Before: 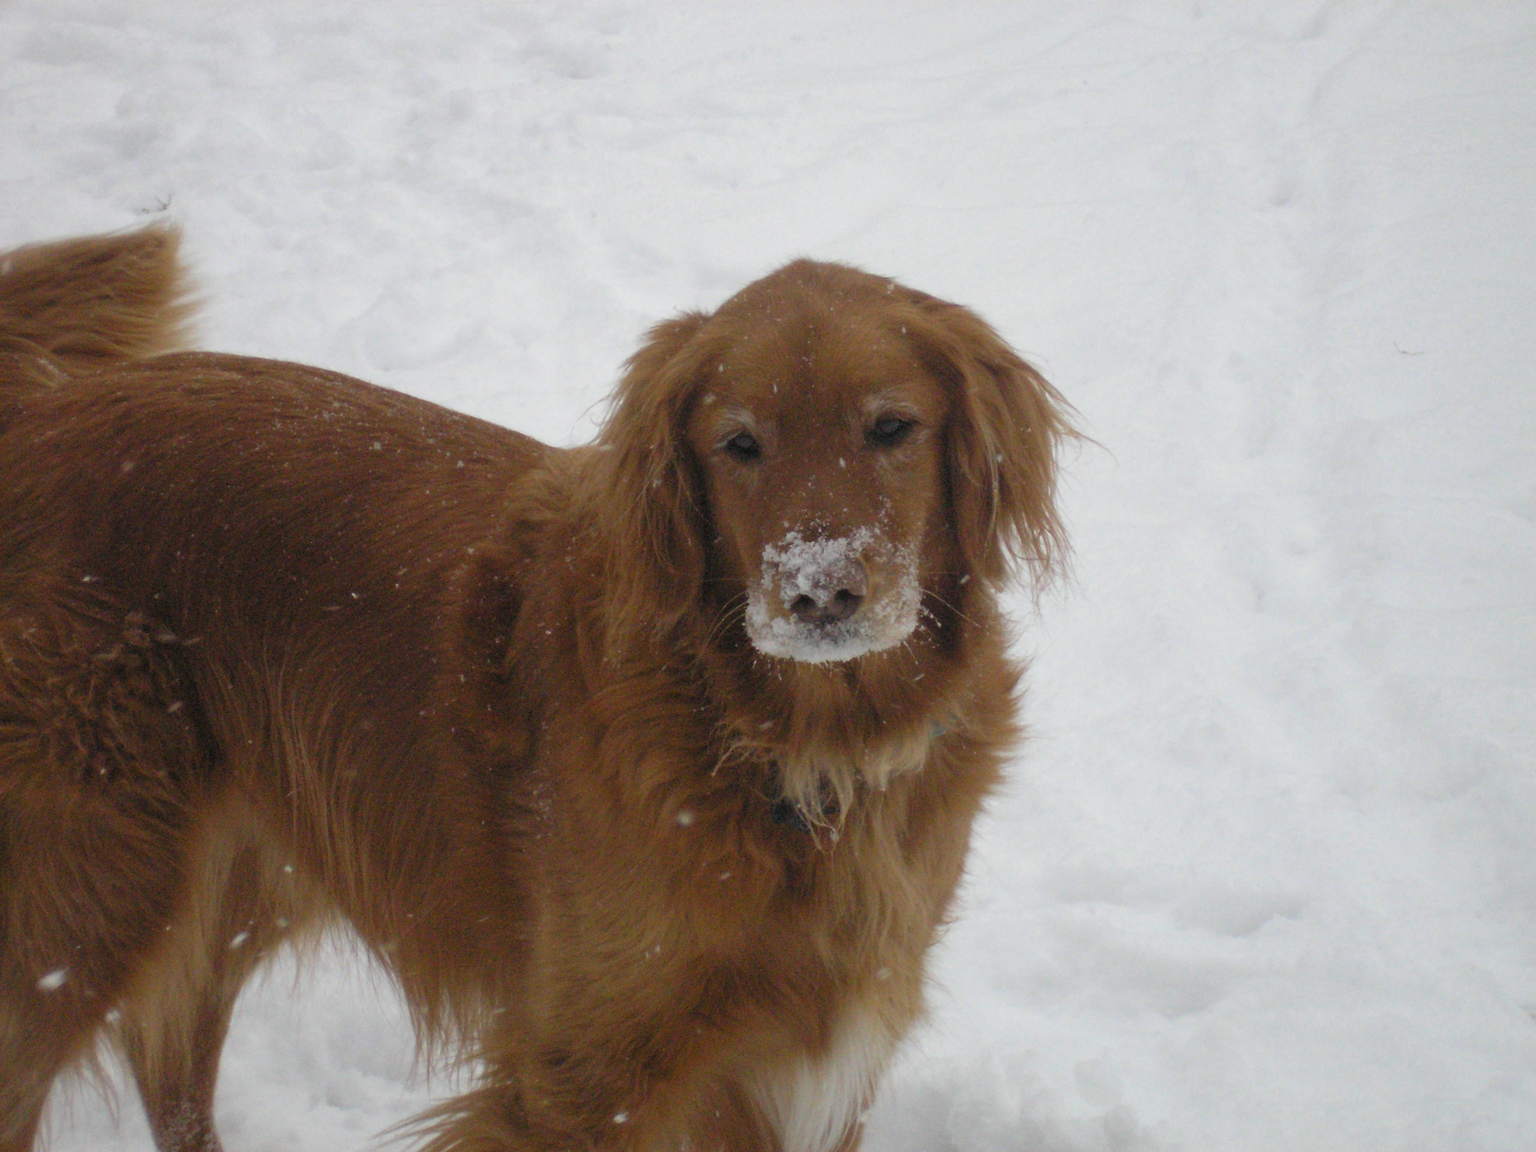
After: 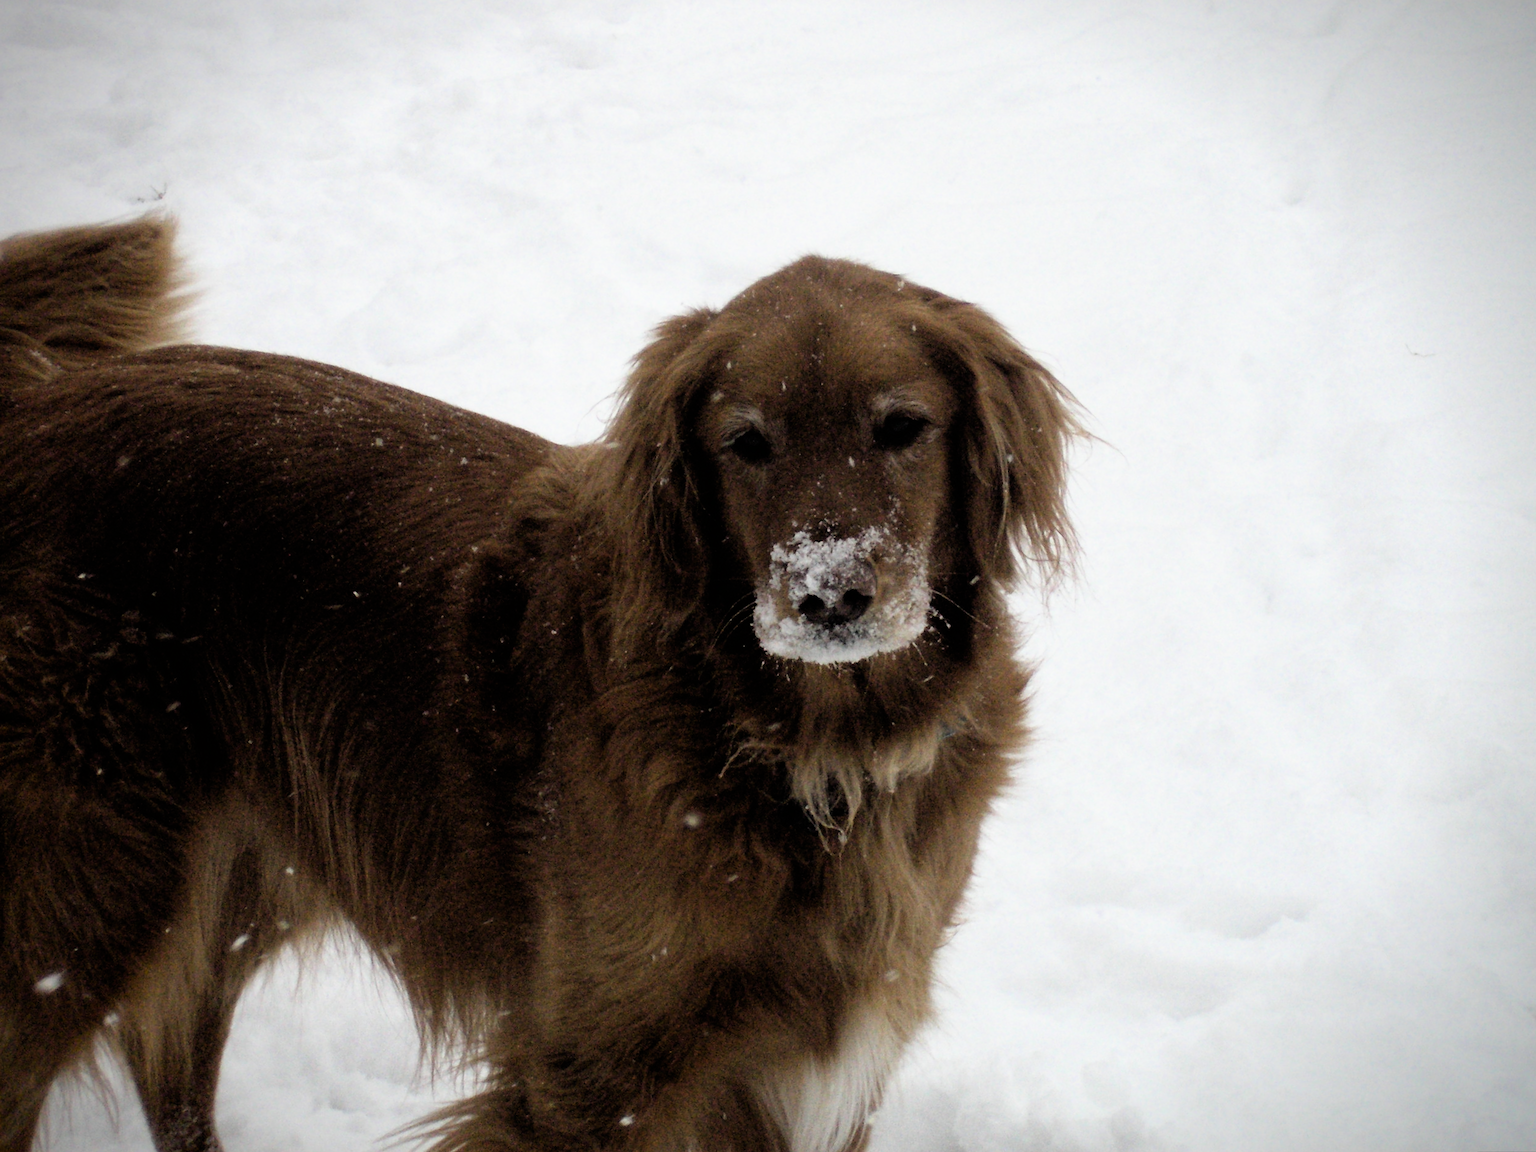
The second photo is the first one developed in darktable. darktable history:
vignetting: fall-off start 88.53%, fall-off radius 44.2%, saturation 0.376, width/height ratio 1.161
rotate and perspective: rotation 0.174°, lens shift (vertical) 0.013, lens shift (horizontal) 0.019, shear 0.001, automatic cropping original format, crop left 0.007, crop right 0.991, crop top 0.016, crop bottom 0.997
filmic rgb: black relative exposure -3.75 EV, white relative exposure 2.4 EV, dynamic range scaling -50%, hardness 3.42, latitude 30%, contrast 1.8
contrast brightness saturation: saturation -0.05
